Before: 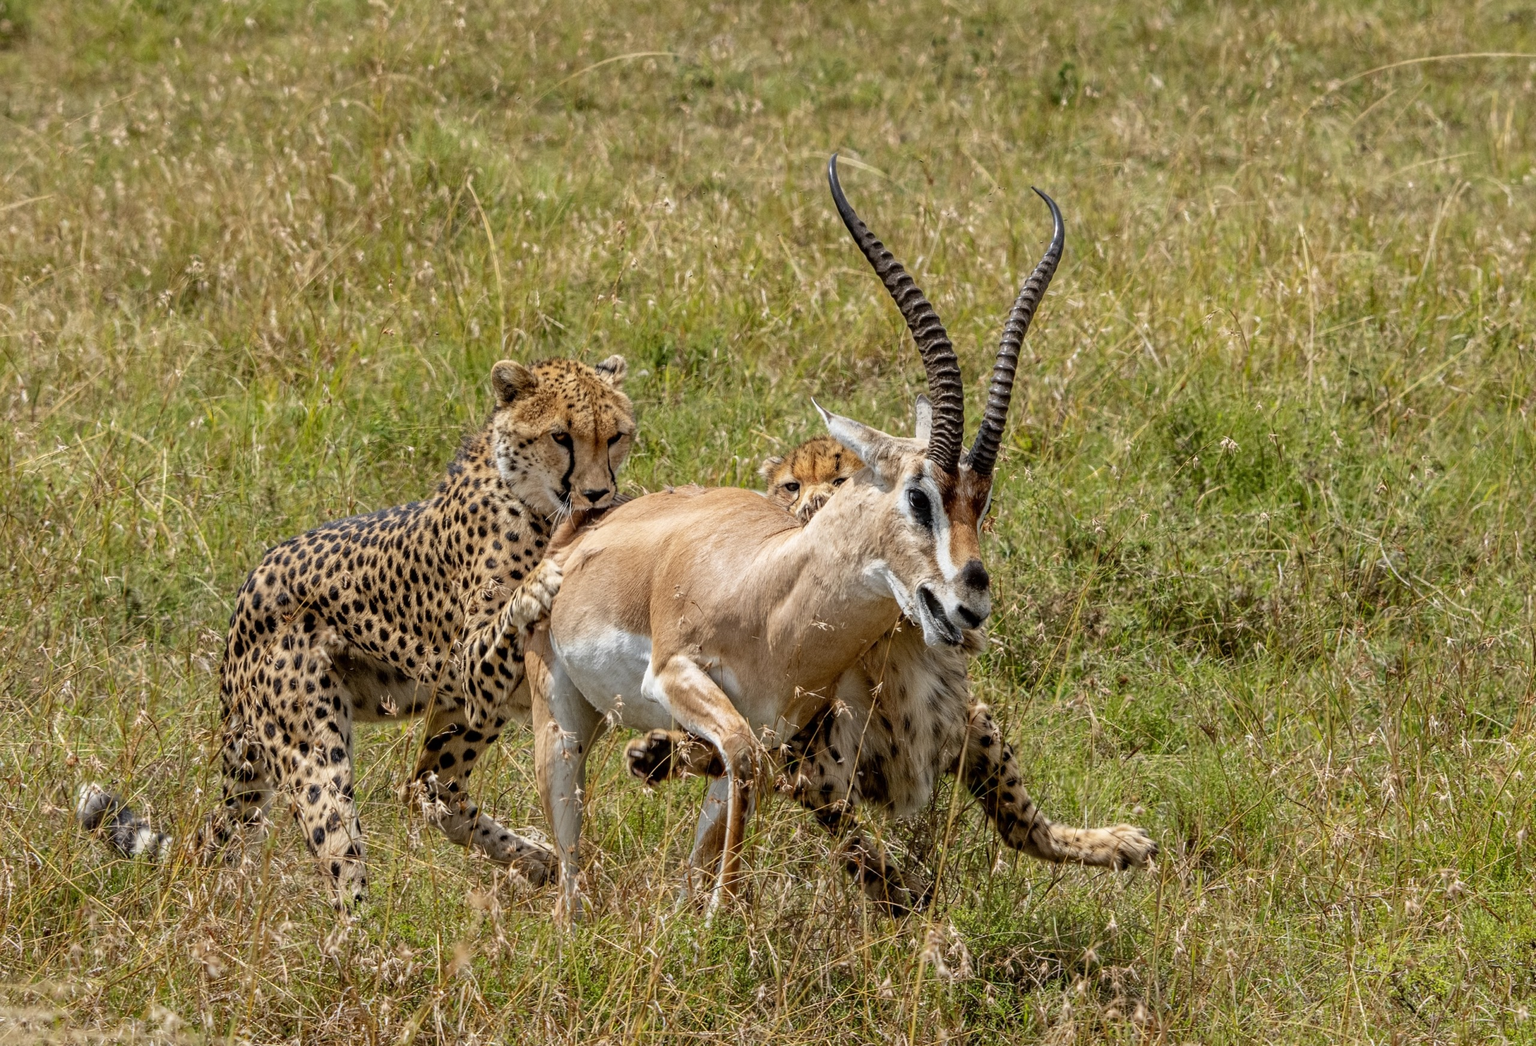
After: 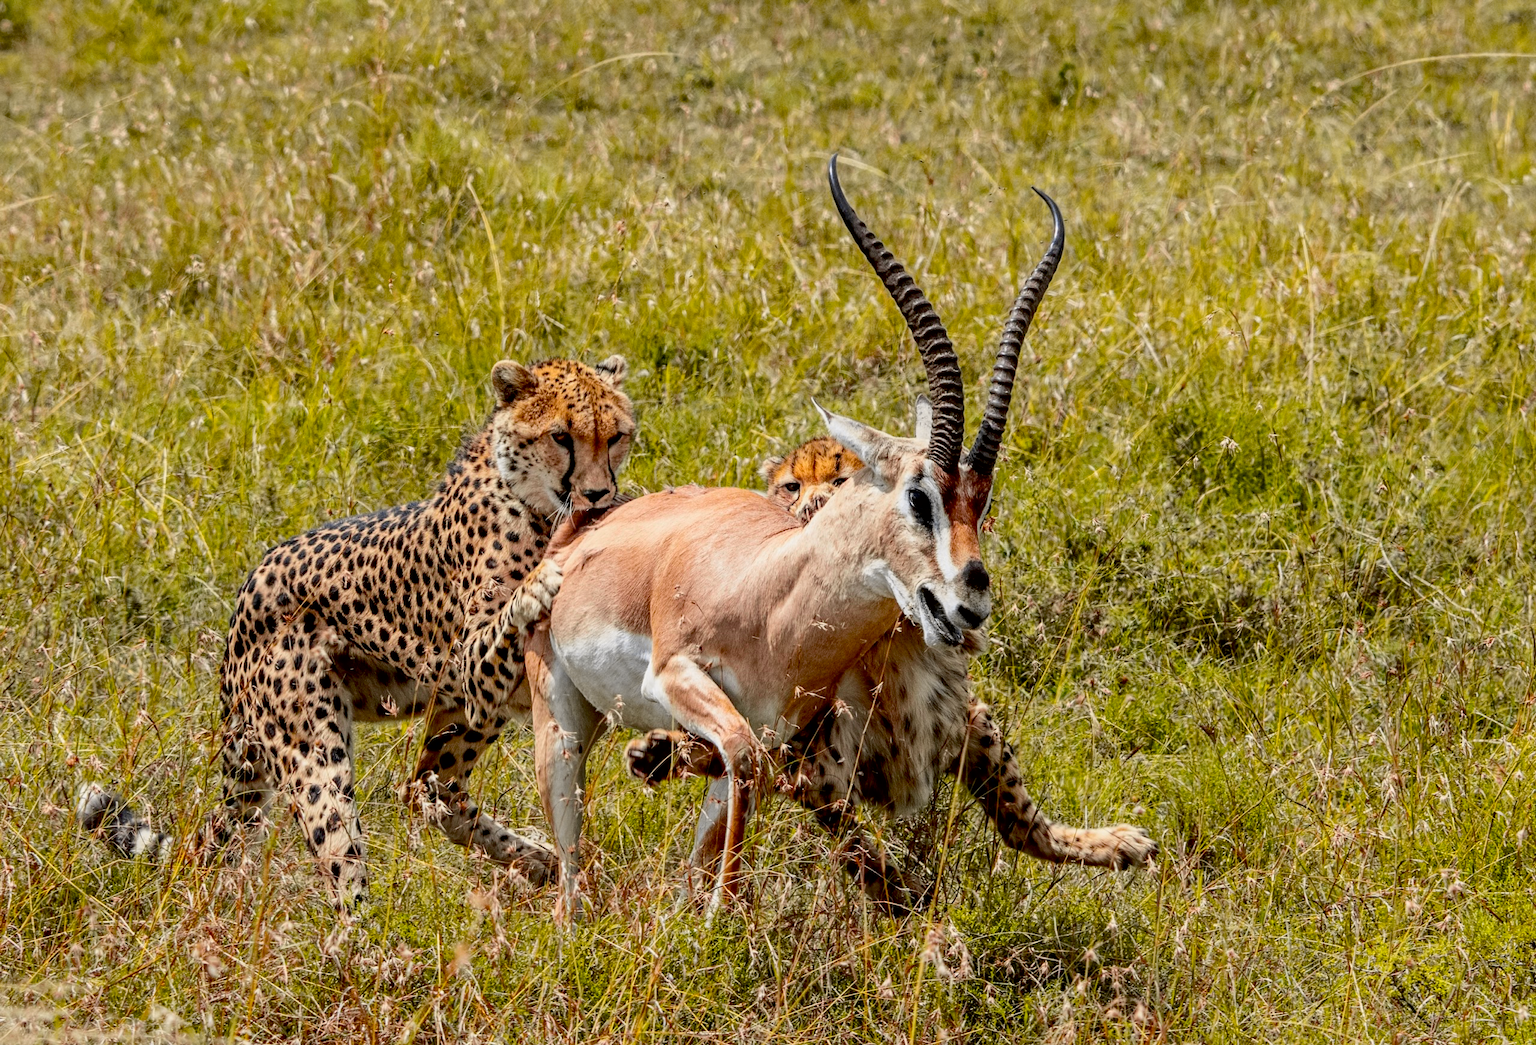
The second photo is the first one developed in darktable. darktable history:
exposure: black level correction 0.009, exposure 0.016 EV, compensate highlight preservation false
tone curve: curves: ch0 [(0, 0) (0.087, 0.054) (0.281, 0.245) (0.506, 0.526) (0.8, 0.824) (0.994, 0.955)]; ch1 [(0, 0) (0.27, 0.195) (0.406, 0.435) (0.452, 0.474) (0.495, 0.5) (0.514, 0.508) (0.563, 0.584) (0.654, 0.689) (1, 1)]; ch2 [(0, 0) (0.269, 0.299) (0.459, 0.441) (0.498, 0.499) (0.523, 0.52) (0.551, 0.549) (0.633, 0.625) (0.659, 0.681) (0.718, 0.764) (1, 1)], color space Lab, independent channels, preserve colors none
